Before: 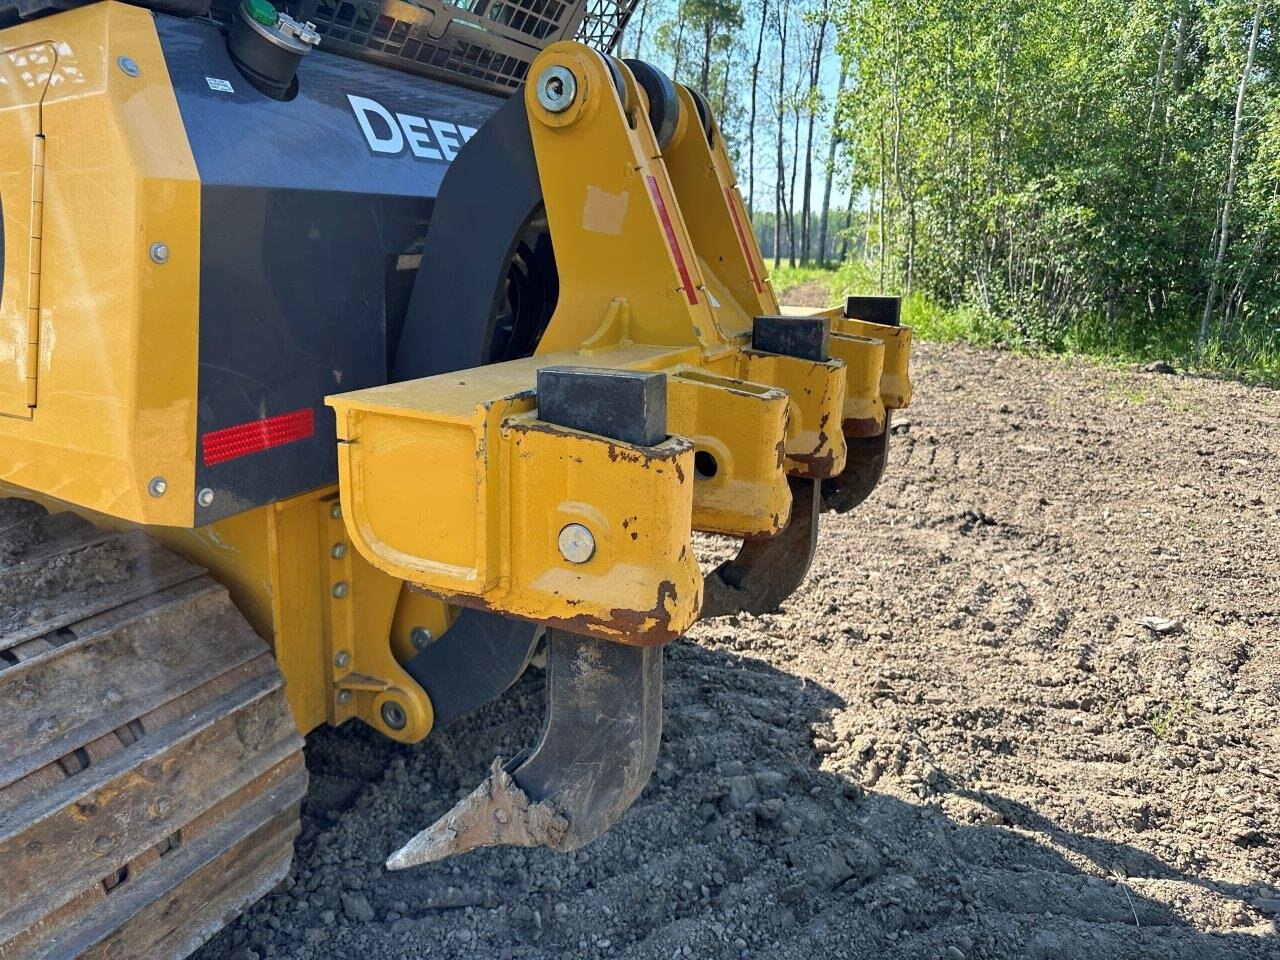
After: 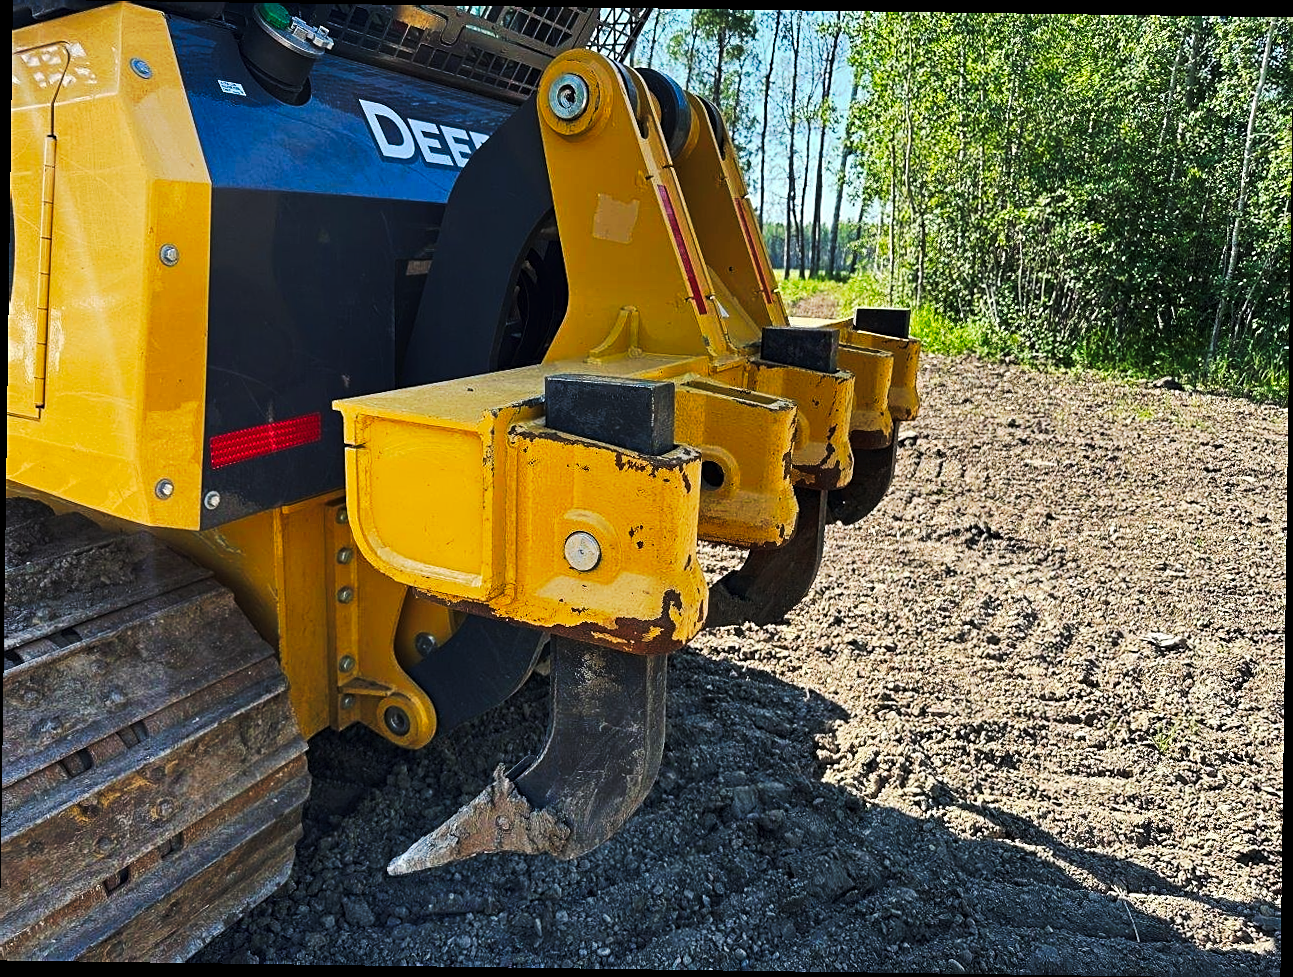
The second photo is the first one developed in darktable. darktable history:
tone curve: curves: ch0 [(0, 0) (0.003, 0.006) (0.011, 0.011) (0.025, 0.02) (0.044, 0.032) (0.069, 0.035) (0.1, 0.046) (0.136, 0.063) (0.177, 0.089) (0.224, 0.12) (0.277, 0.16) (0.335, 0.206) (0.399, 0.268) (0.468, 0.359) (0.543, 0.466) (0.623, 0.582) (0.709, 0.722) (0.801, 0.808) (0.898, 0.886) (1, 1)], preserve colors none
sharpen: on, module defaults
rotate and perspective: rotation 0.8°, automatic cropping off
